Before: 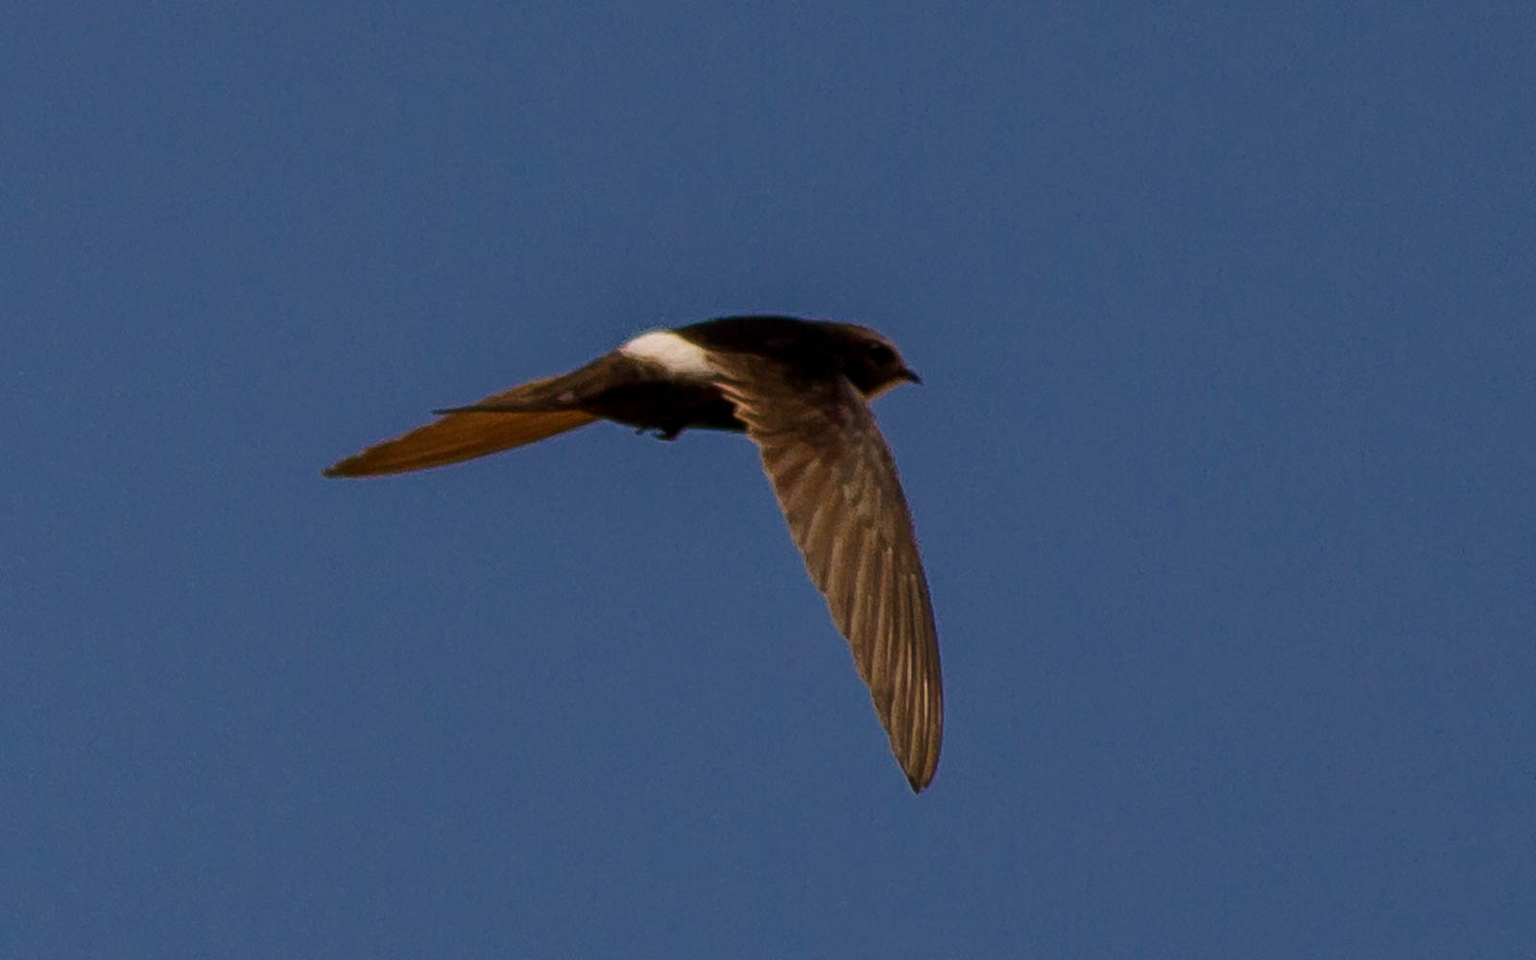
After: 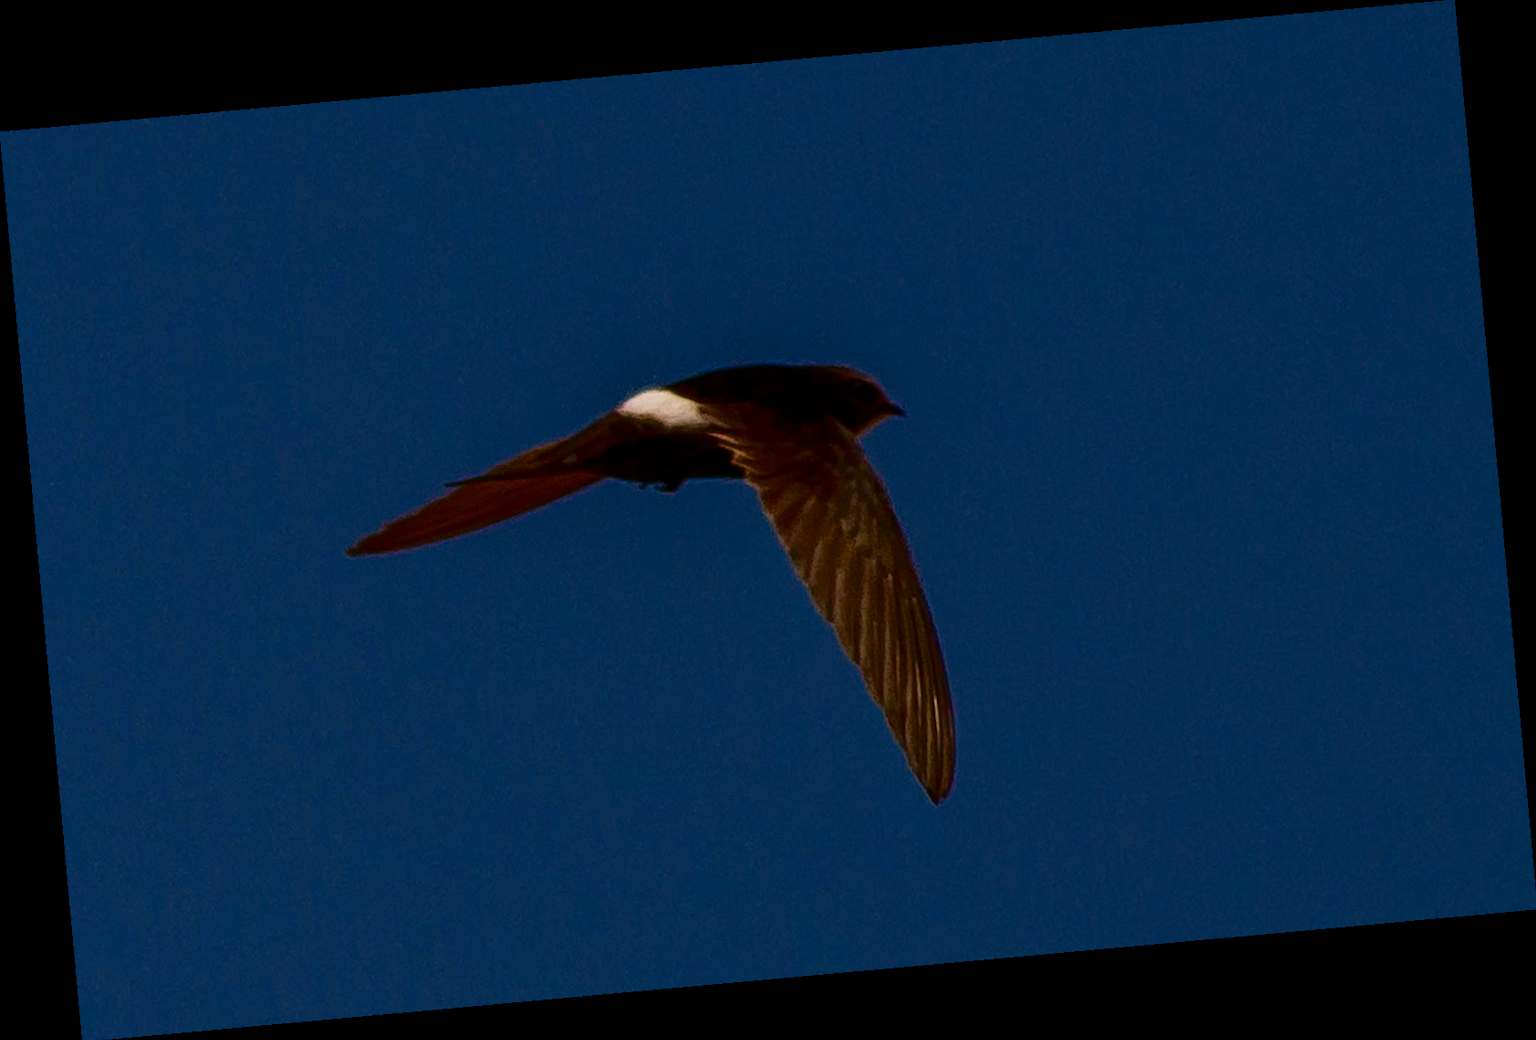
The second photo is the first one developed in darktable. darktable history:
rotate and perspective: rotation -5.2°, automatic cropping off
contrast brightness saturation: contrast 0.19, brightness -0.24, saturation 0.11
